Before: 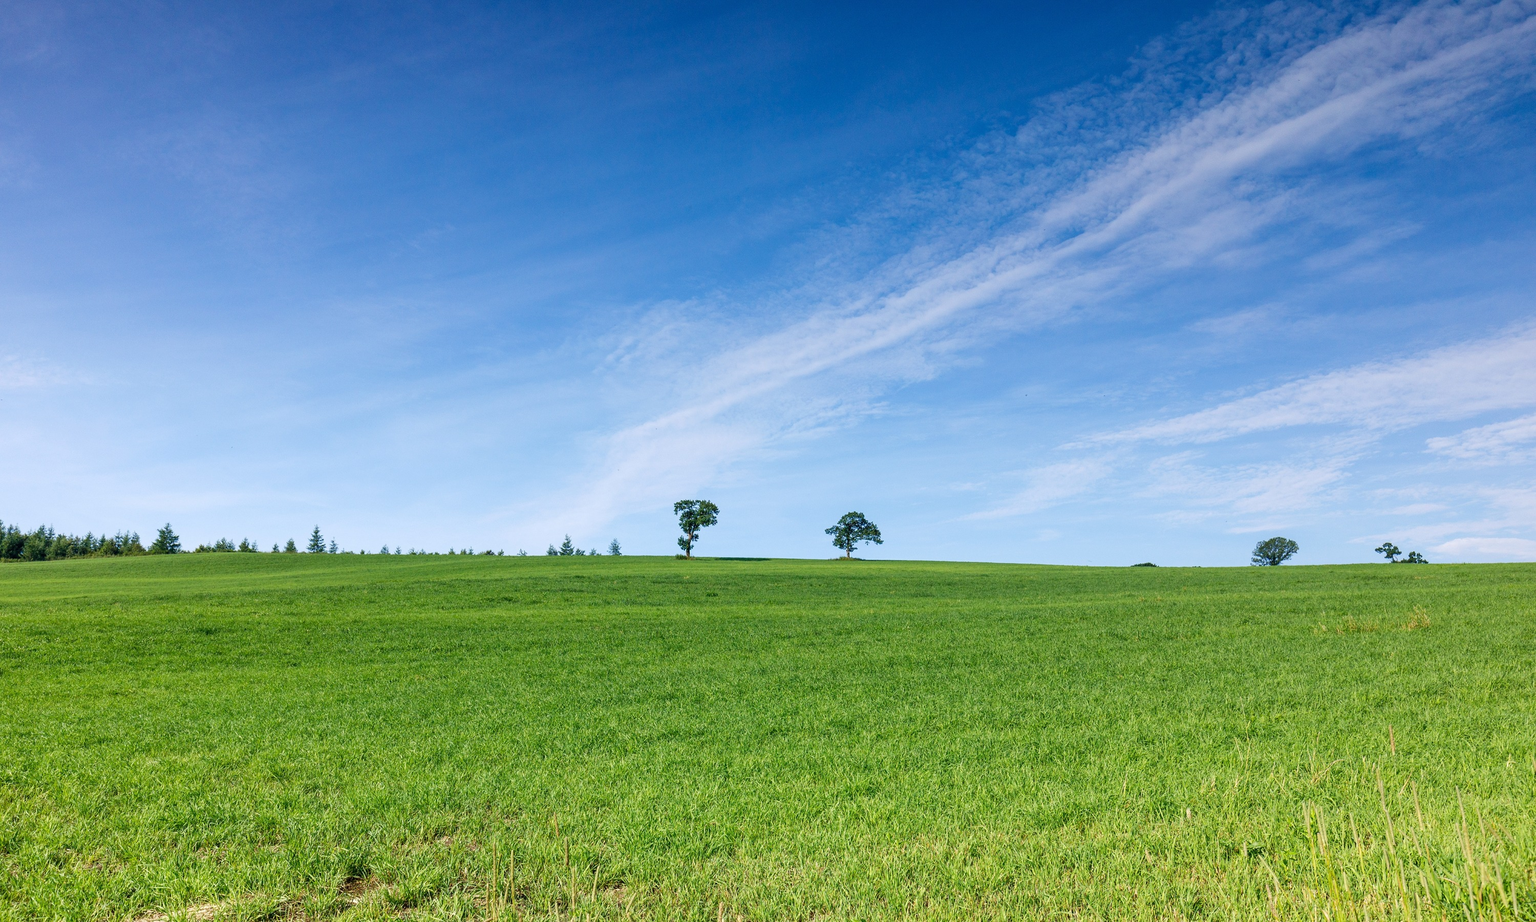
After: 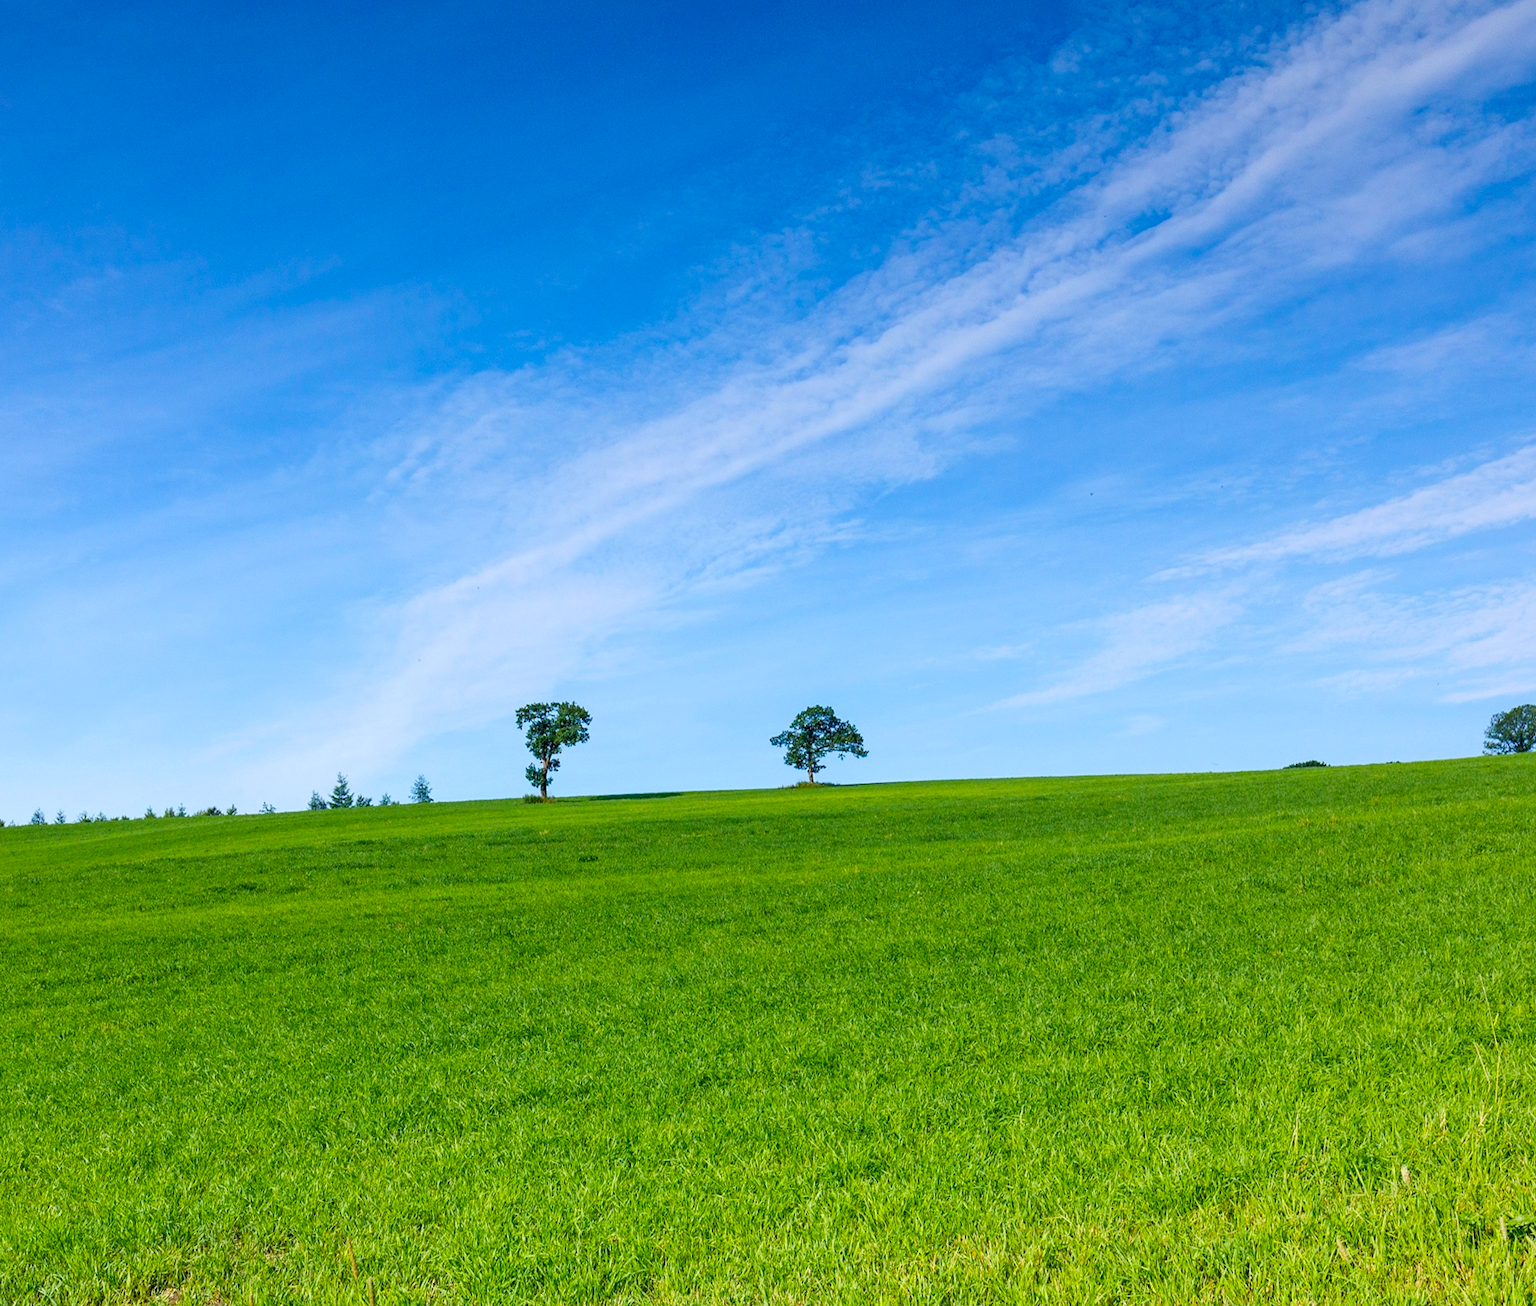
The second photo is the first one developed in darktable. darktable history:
crop and rotate: left 22.918%, top 5.629%, right 14.711%, bottom 2.247%
rotate and perspective: rotation -3.52°, crop left 0.036, crop right 0.964, crop top 0.081, crop bottom 0.919
white balance: red 0.982, blue 1.018
color balance rgb: perceptual saturation grading › global saturation 25%, global vibrance 20%
